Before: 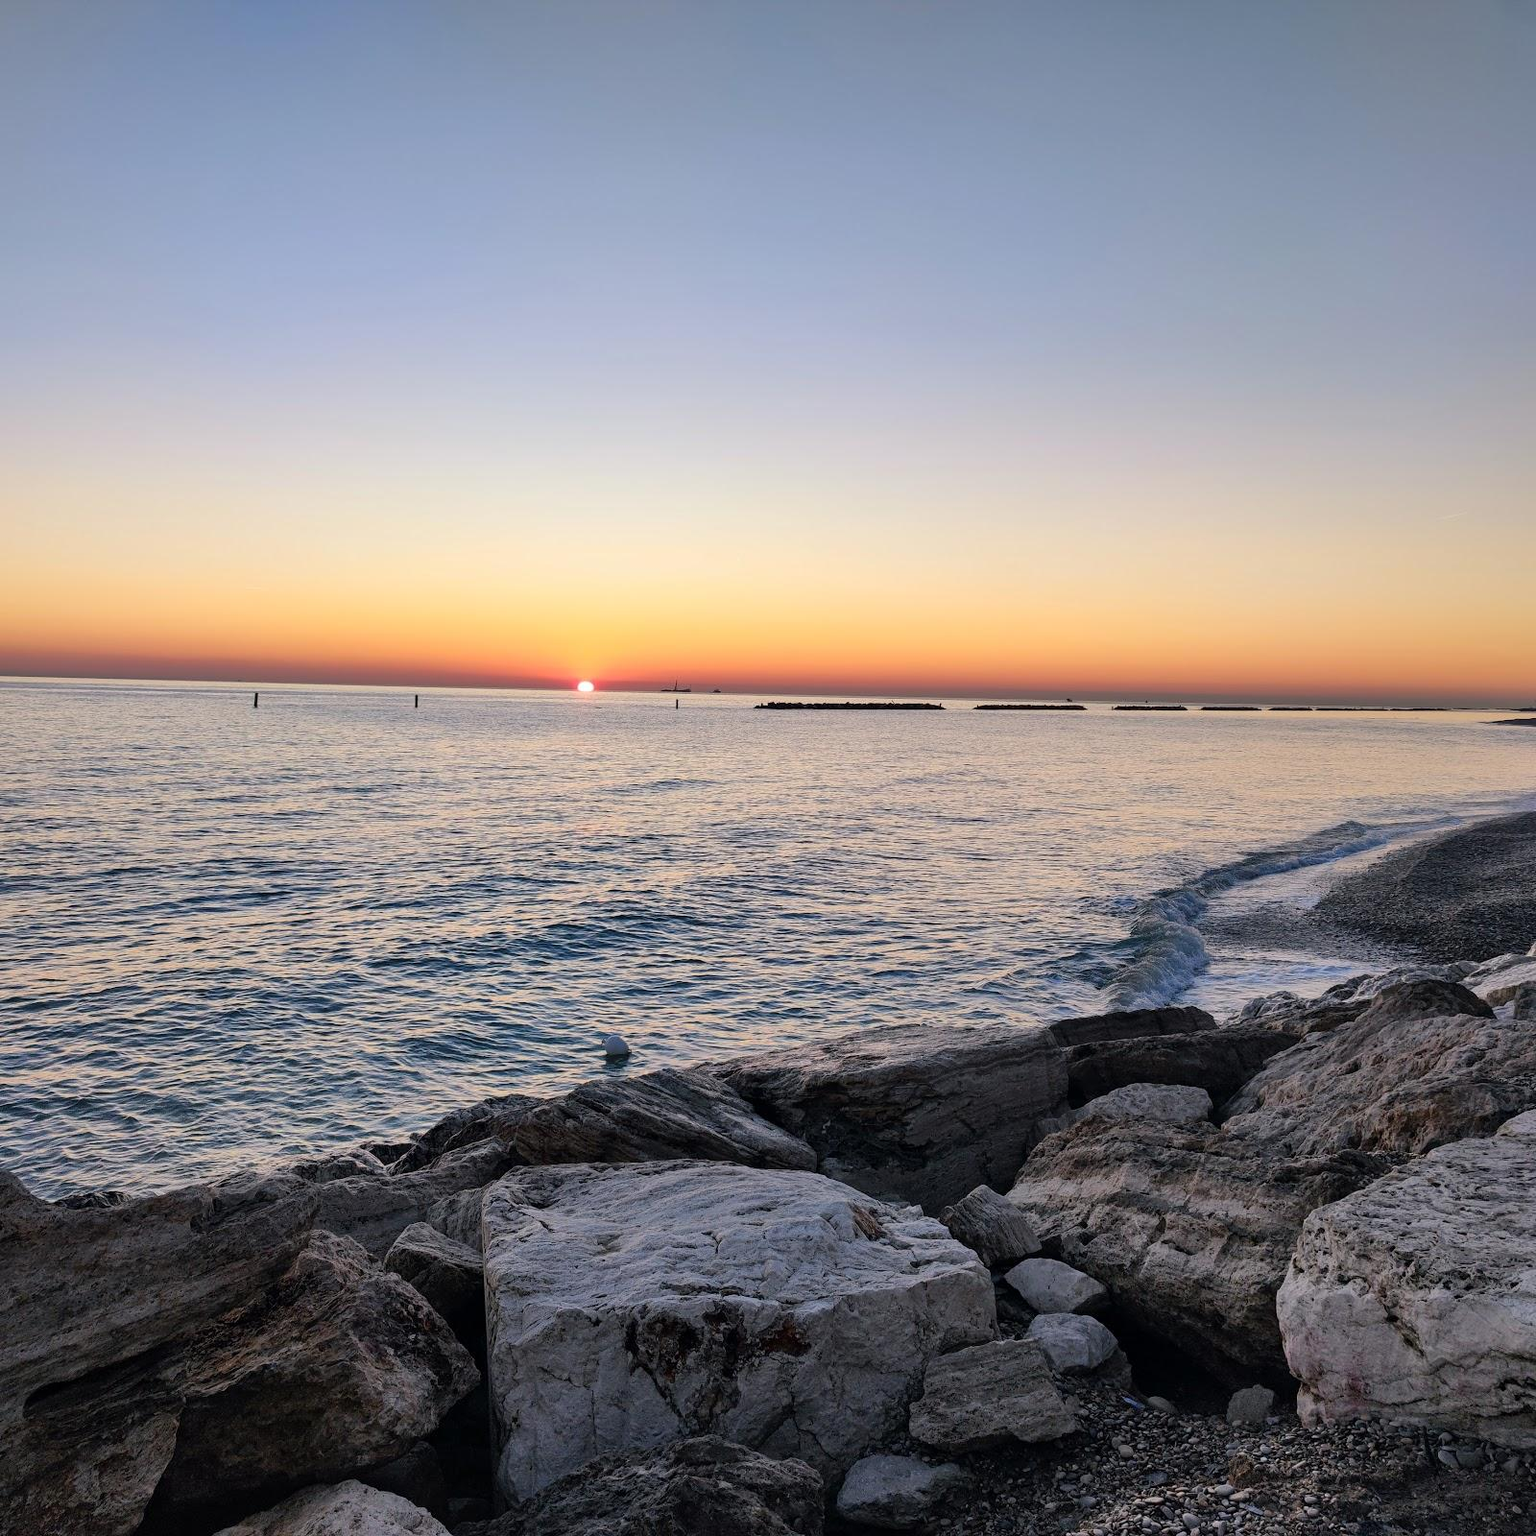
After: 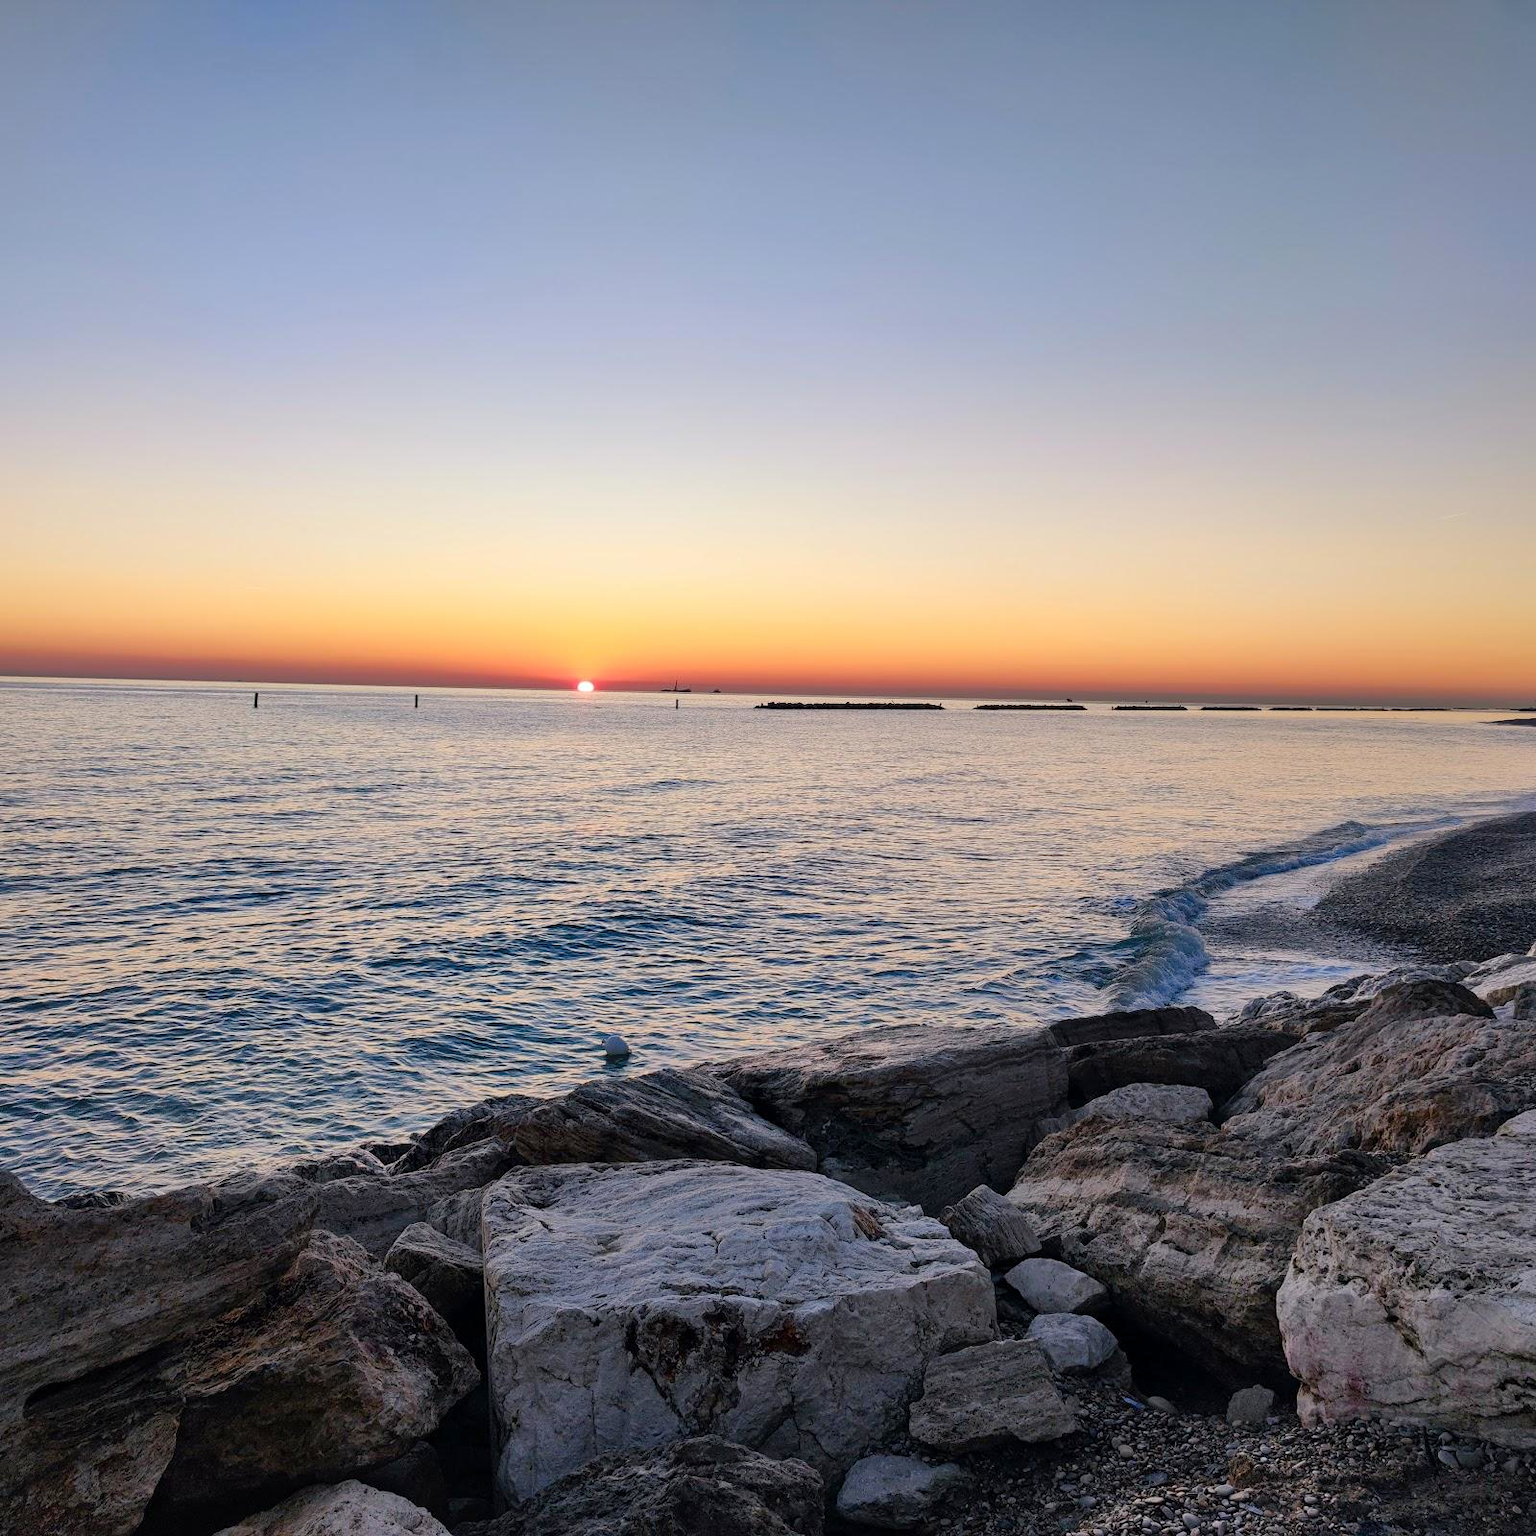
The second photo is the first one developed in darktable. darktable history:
color balance rgb: perceptual saturation grading › global saturation 20%, perceptual saturation grading › highlights -24.979%, perceptual saturation grading › shadows 24.649%, global vibrance 9.9%
